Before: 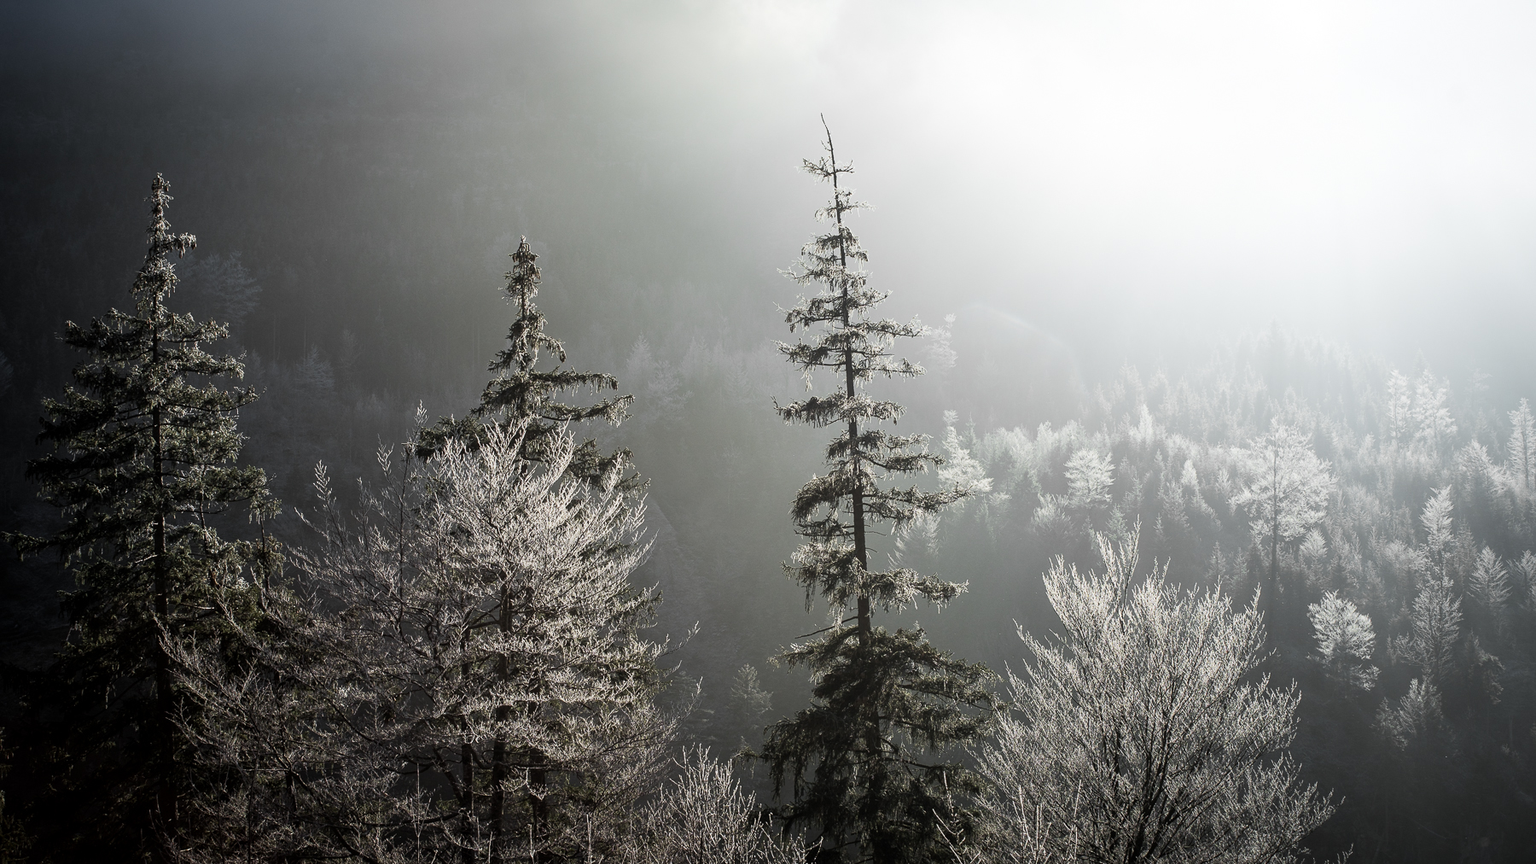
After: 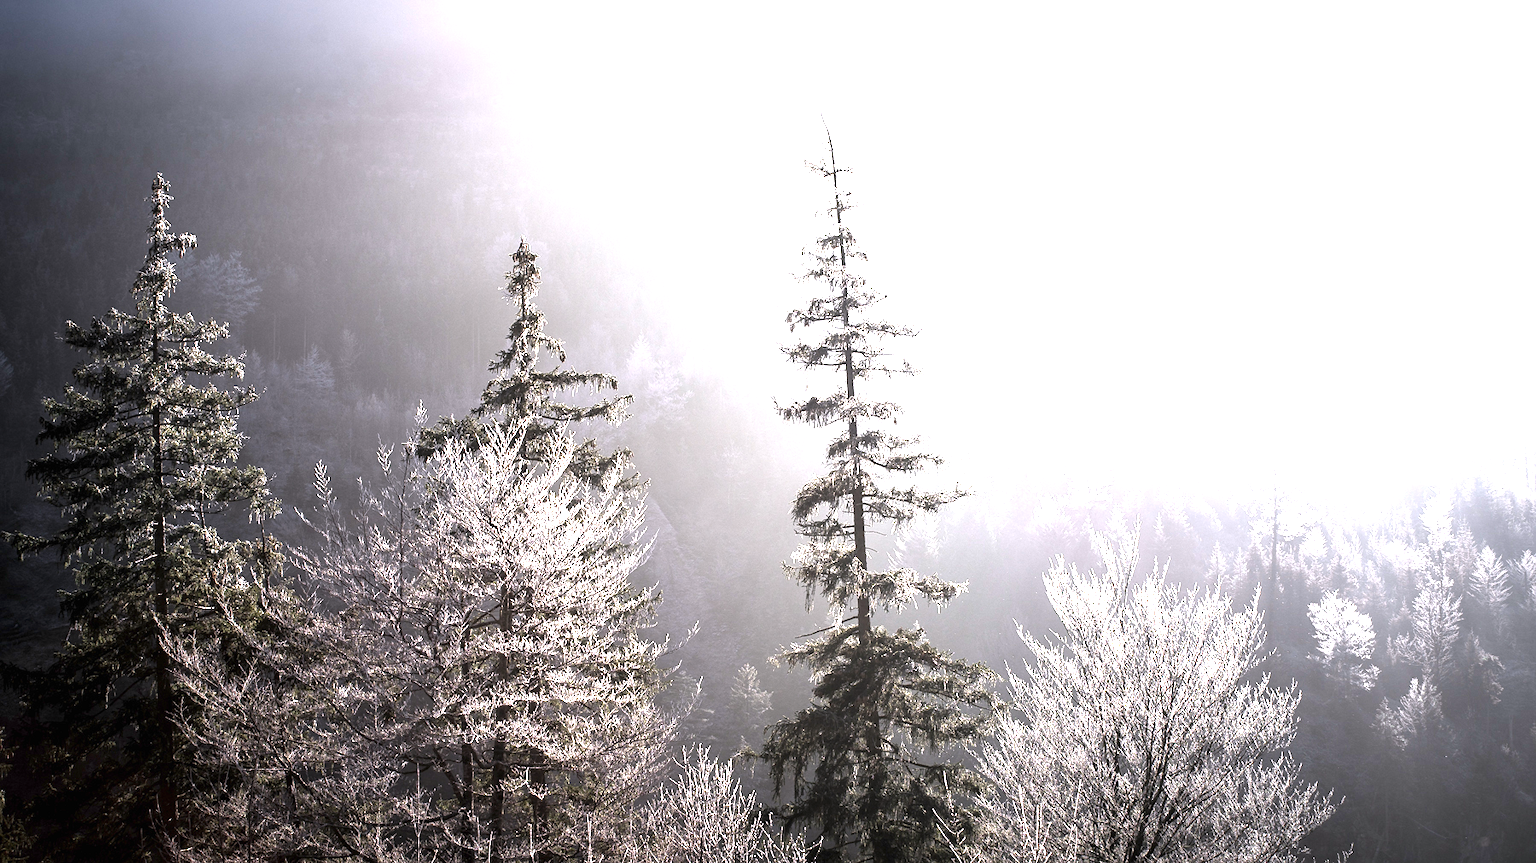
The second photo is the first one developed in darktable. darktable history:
white balance: red 1.05, blue 1.072
exposure: black level correction 0, exposure 1 EV, compensate exposure bias true, compensate highlight preservation false
